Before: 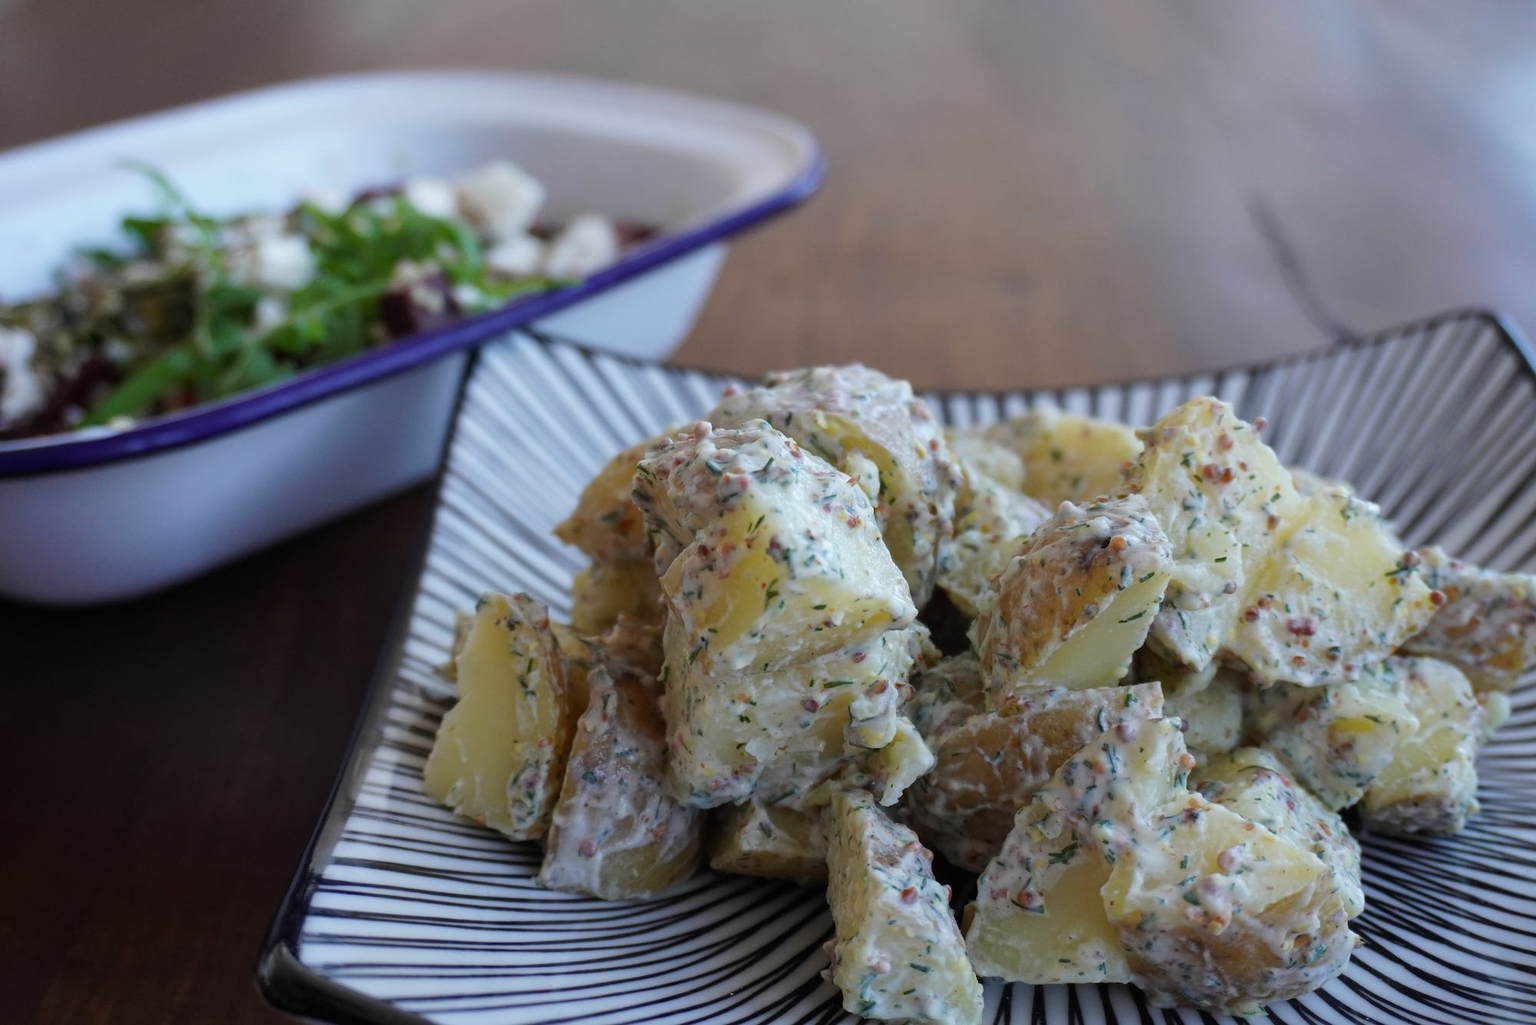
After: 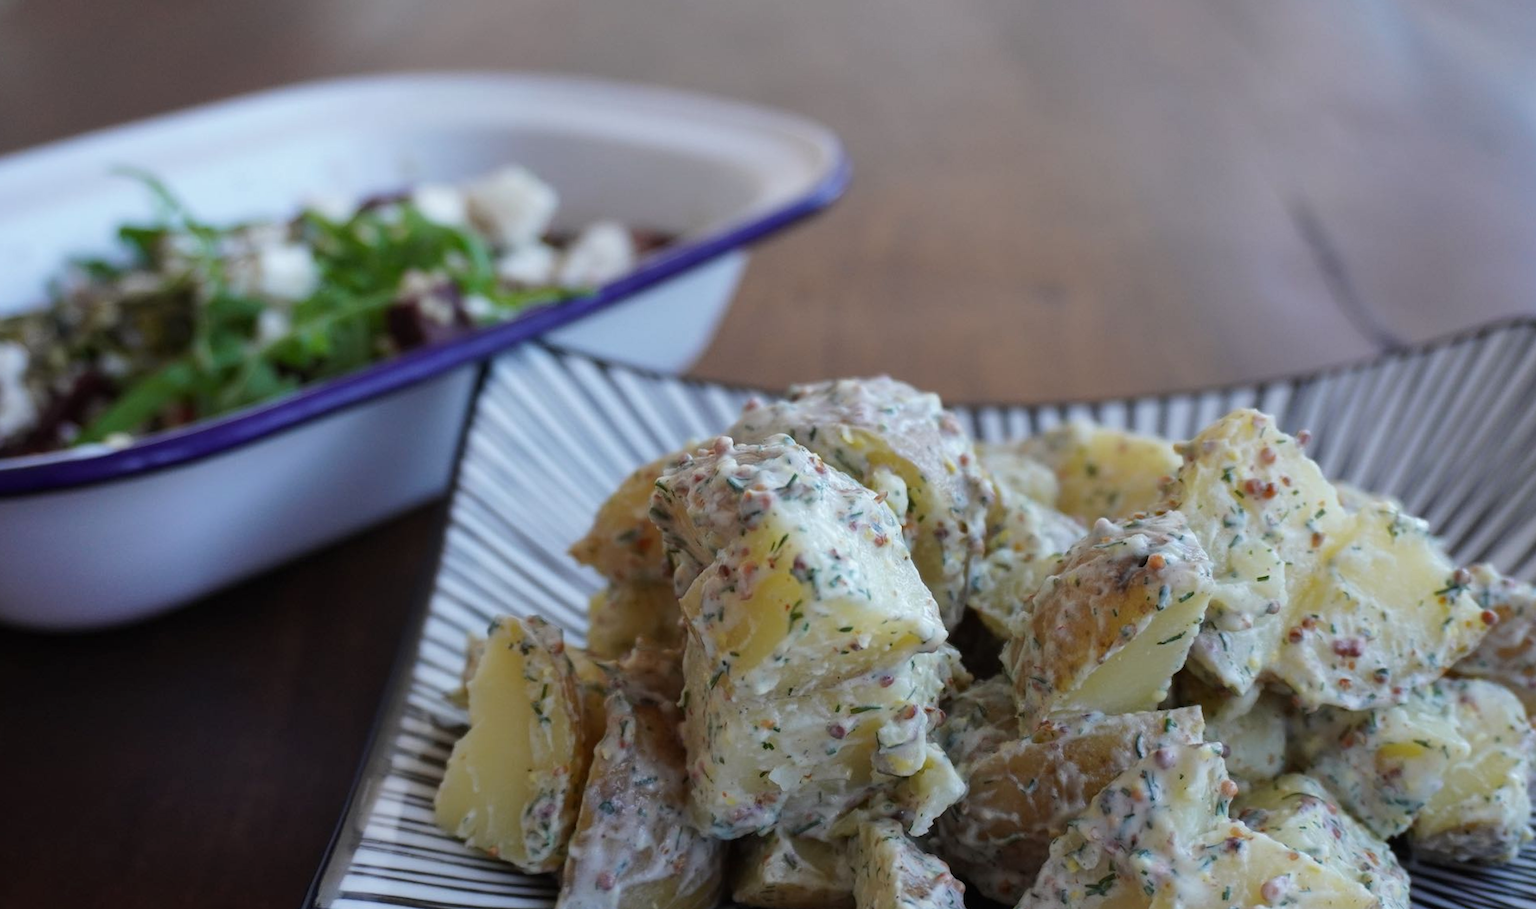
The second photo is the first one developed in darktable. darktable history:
crop and rotate: angle 0.2°, left 0.275%, right 3.127%, bottom 14.18%
shadows and highlights: radius 125.46, shadows 30.51, highlights -30.51, low approximation 0.01, soften with gaussian
